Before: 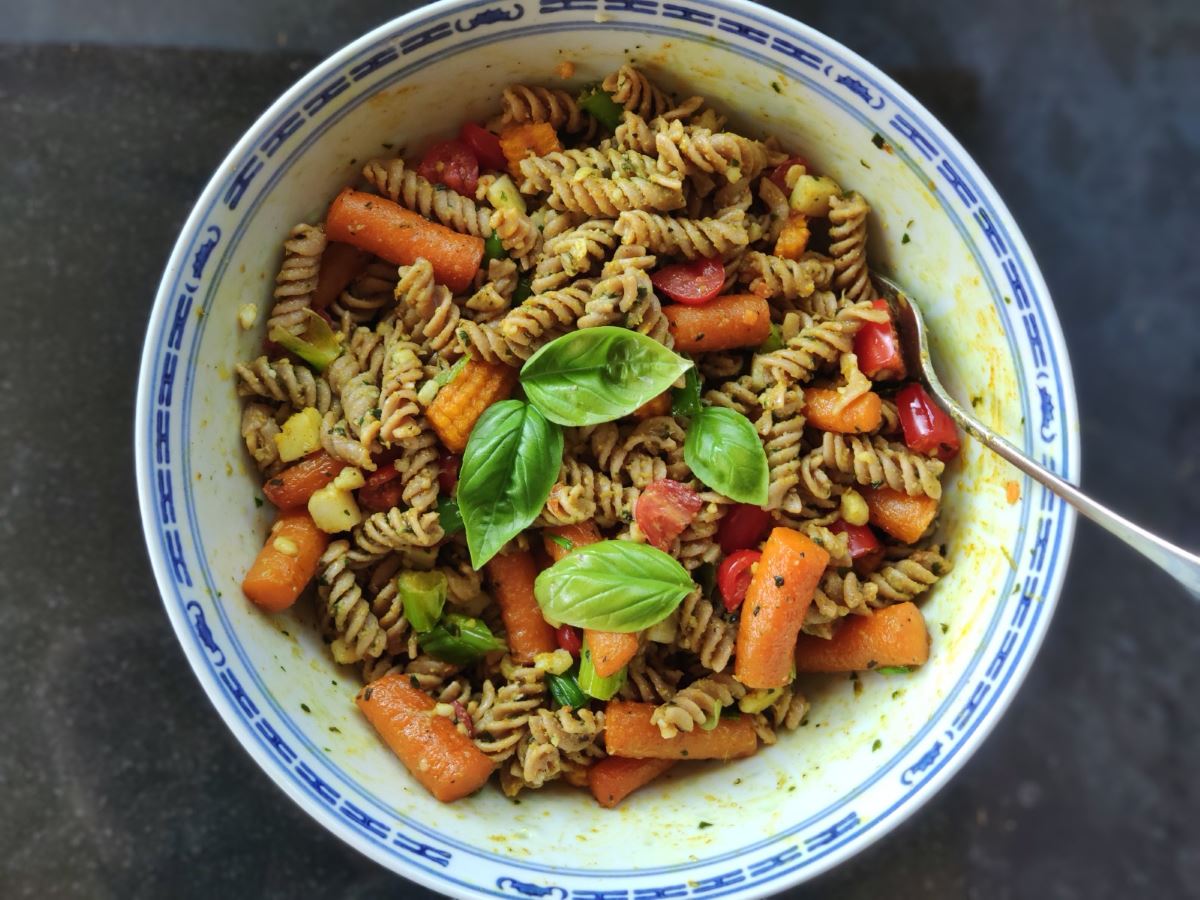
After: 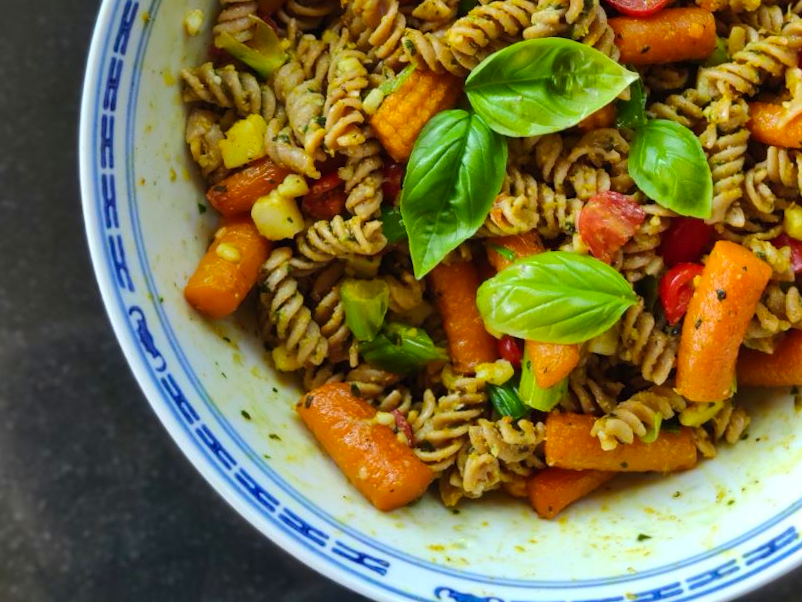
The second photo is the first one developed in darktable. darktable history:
color balance rgb: perceptual saturation grading › global saturation 20%, global vibrance 20%
crop and rotate: angle -0.82°, left 3.85%, top 31.828%, right 27.992%
